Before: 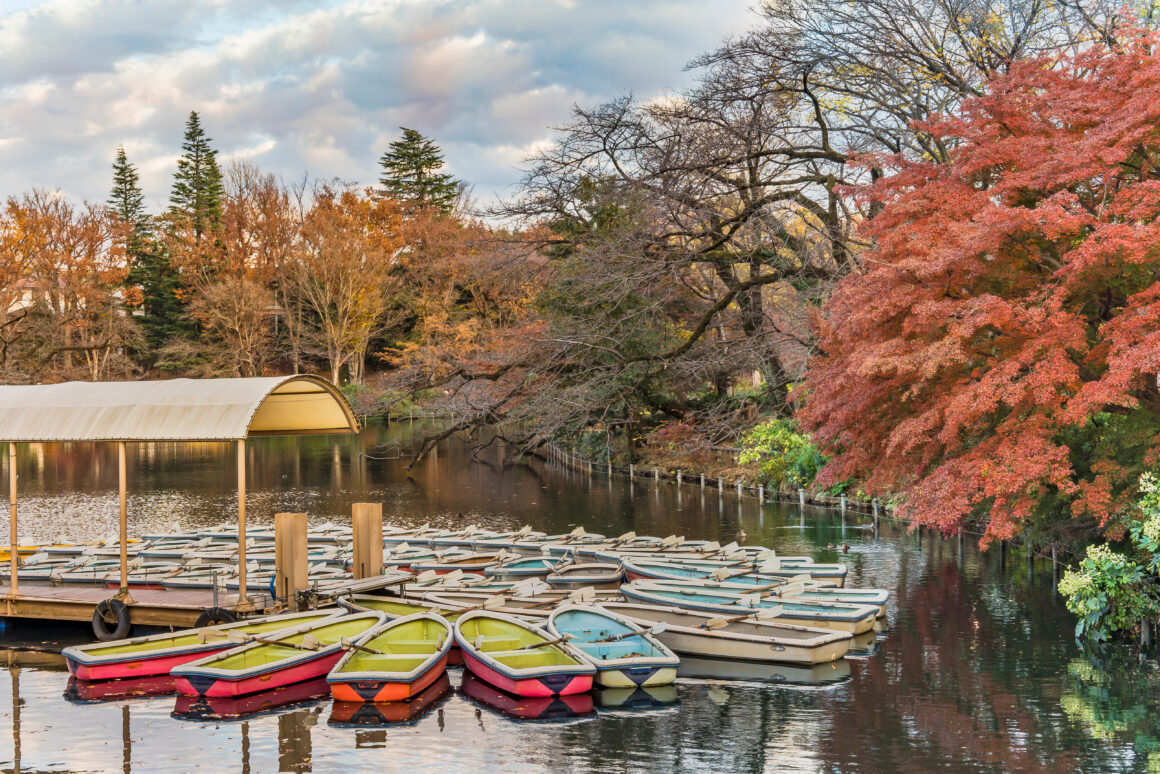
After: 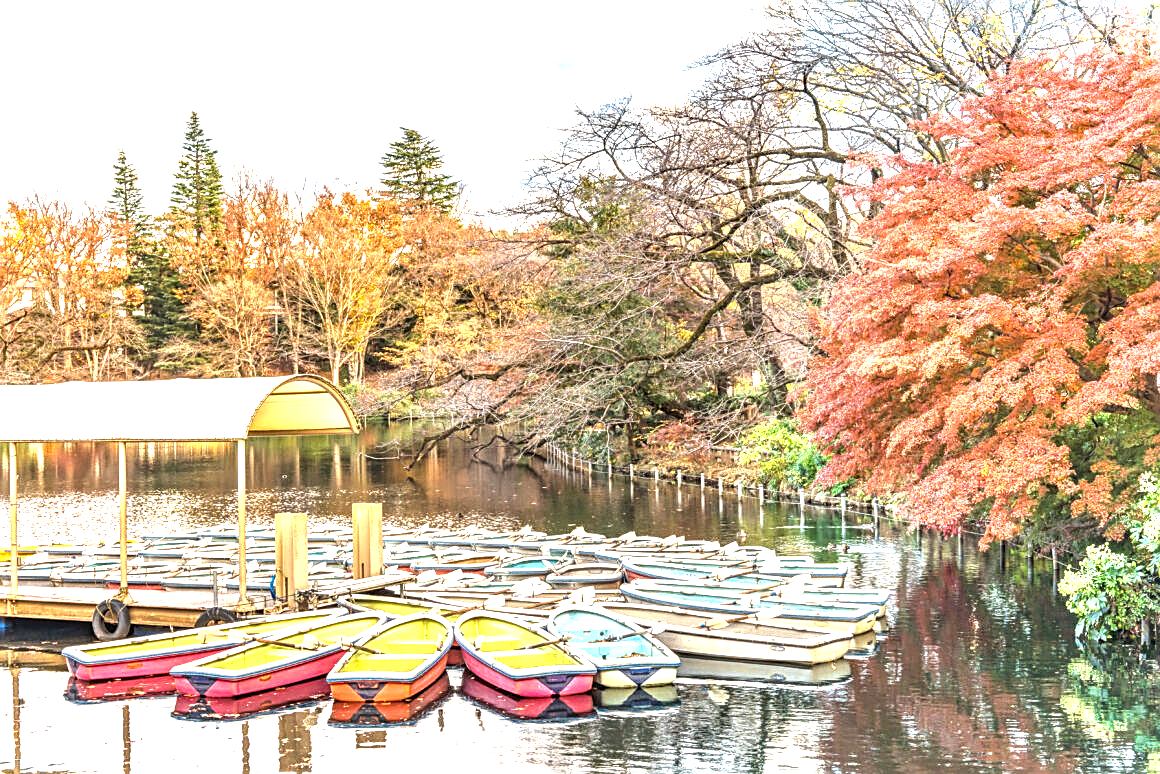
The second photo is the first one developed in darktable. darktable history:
exposure: black level correction 0.001, exposure 1.728 EV, compensate highlight preservation false
sharpen: on, module defaults
local contrast: detail 130%
